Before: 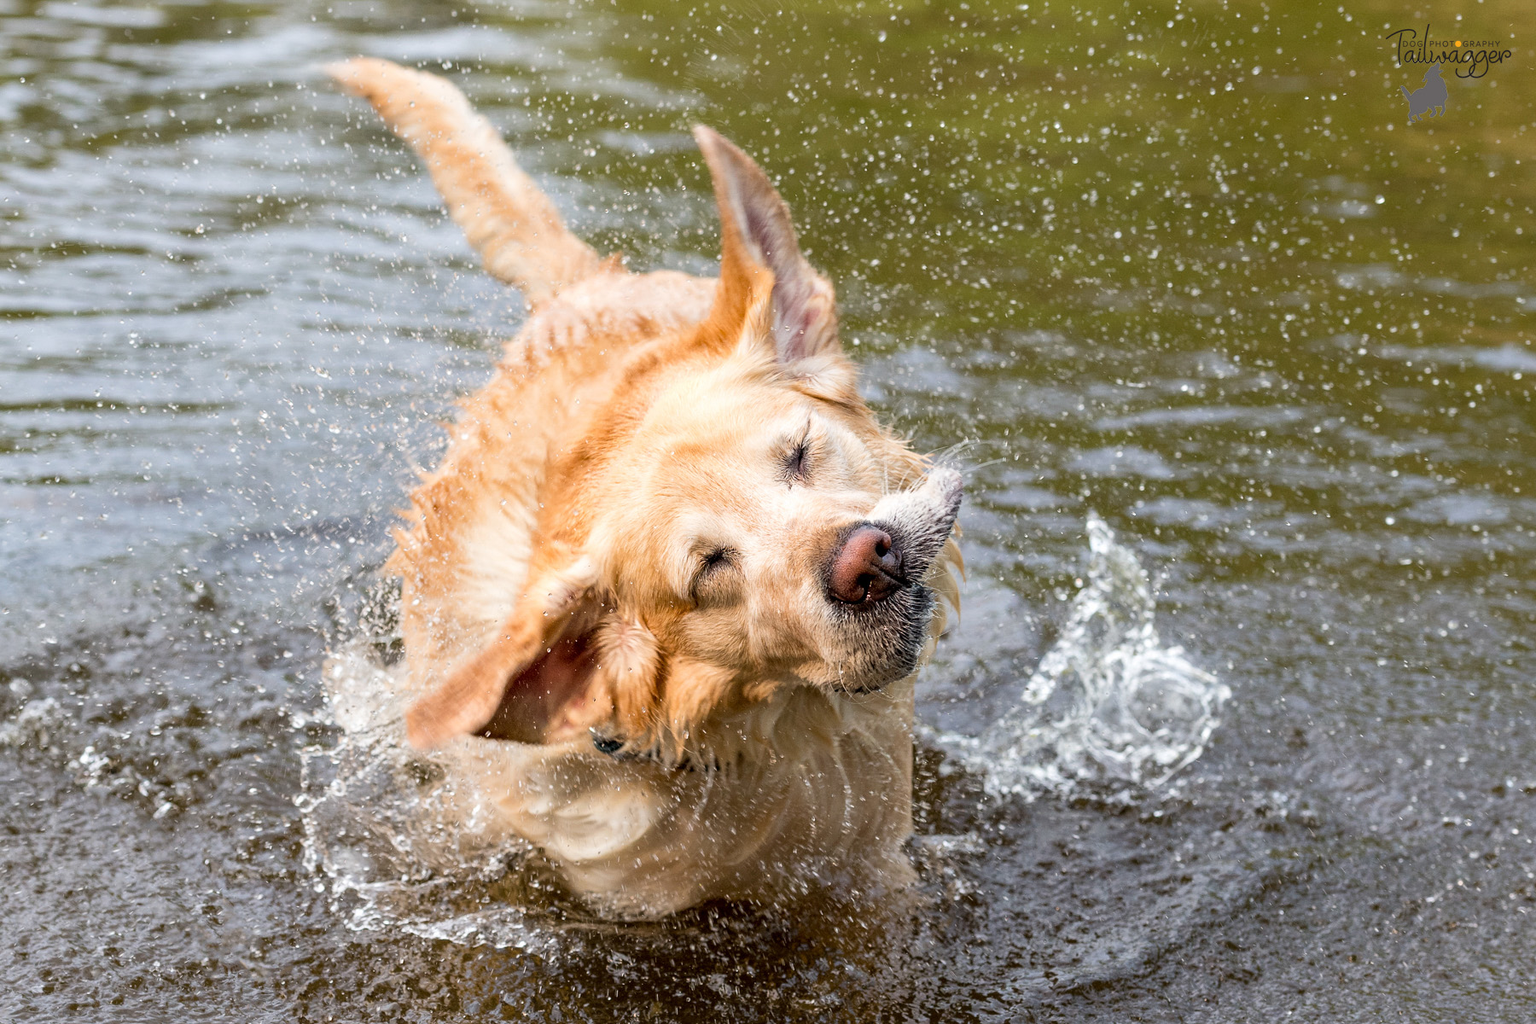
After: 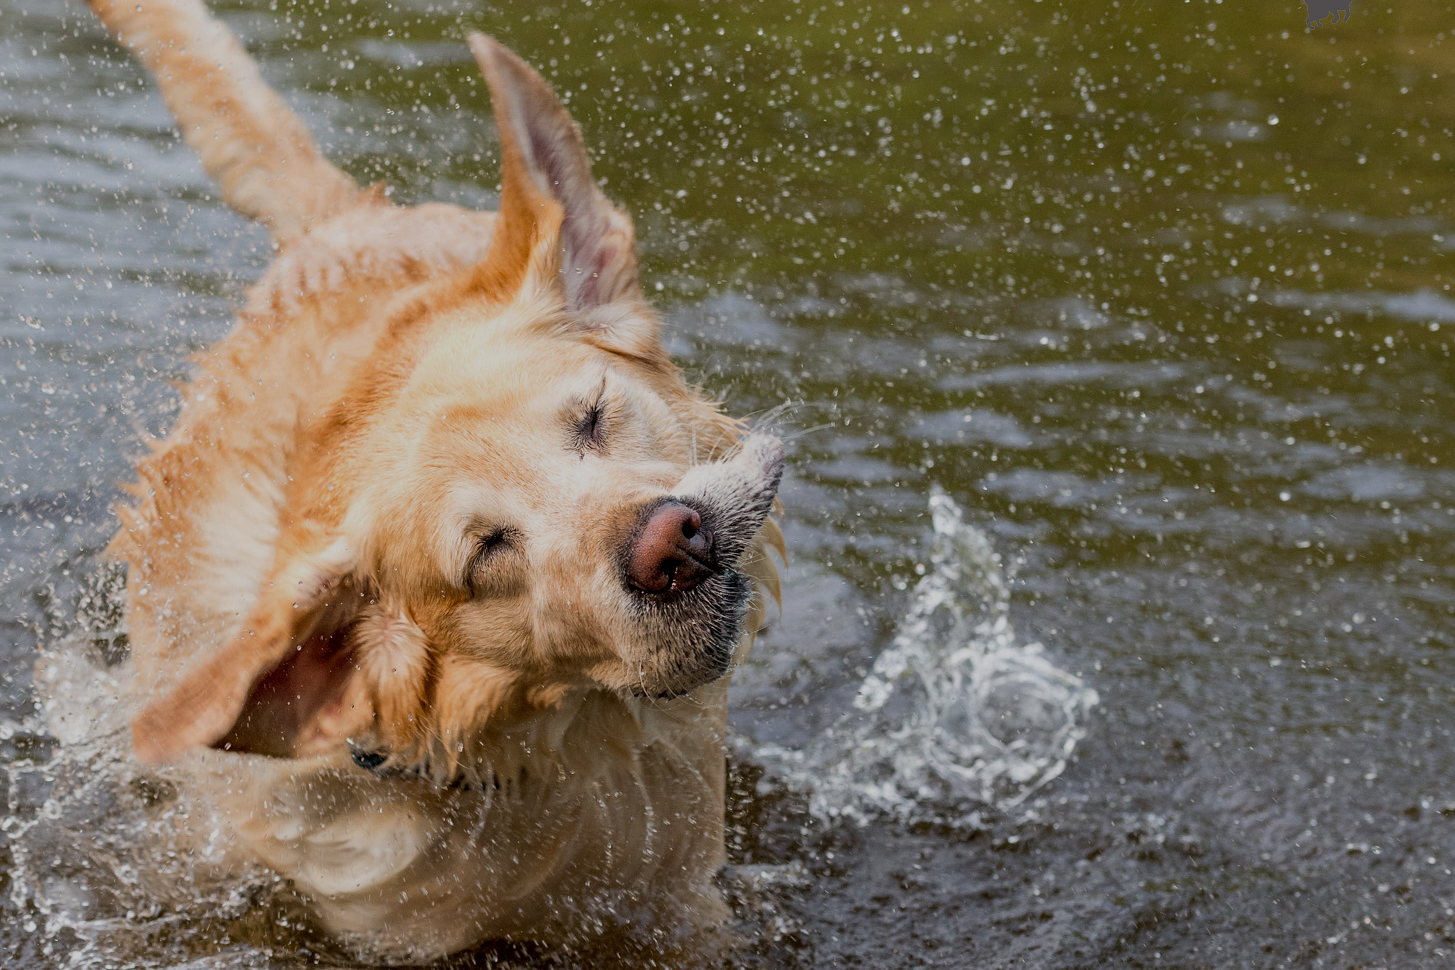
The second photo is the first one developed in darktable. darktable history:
crop: left 19.159%, top 9.58%, bottom 9.58%
exposure: black level correction 0, exposure -0.766 EV, compensate highlight preservation false
